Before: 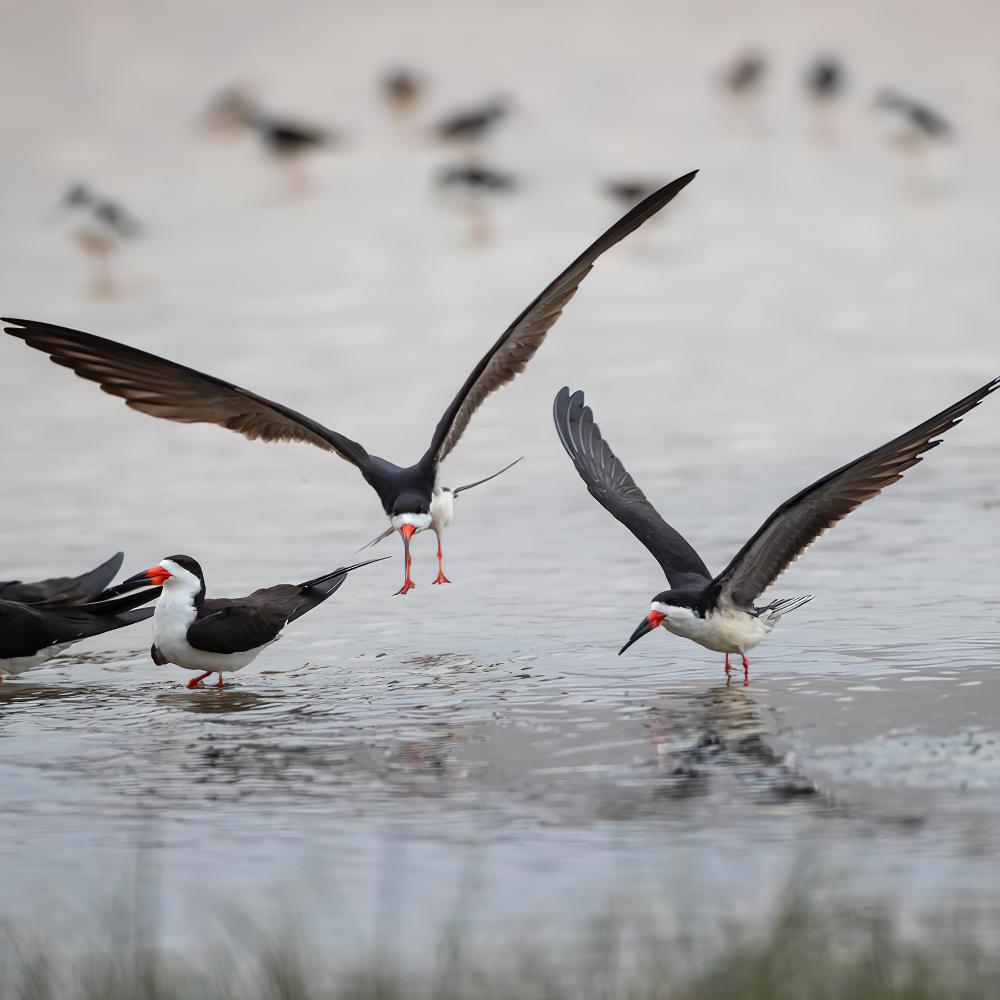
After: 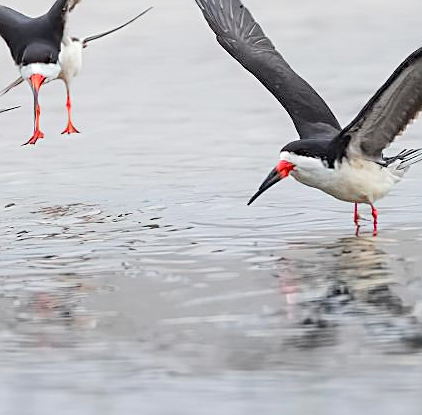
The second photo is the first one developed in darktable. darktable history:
color zones: curves: ch1 [(0, 0.638) (0.193, 0.442) (0.286, 0.15) (0.429, 0.14) (0.571, 0.142) (0.714, 0.154) (0.857, 0.175) (1, 0.638)], mix -64.52%
sharpen: on, module defaults
exposure: exposure 0.13 EV, compensate highlight preservation false
base curve: curves: ch0 [(0, 0) (0.158, 0.273) (0.879, 0.895) (1, 1)]
crop: left 37.163%, top 45.009%, right 20.541%, bottom 13.479%
